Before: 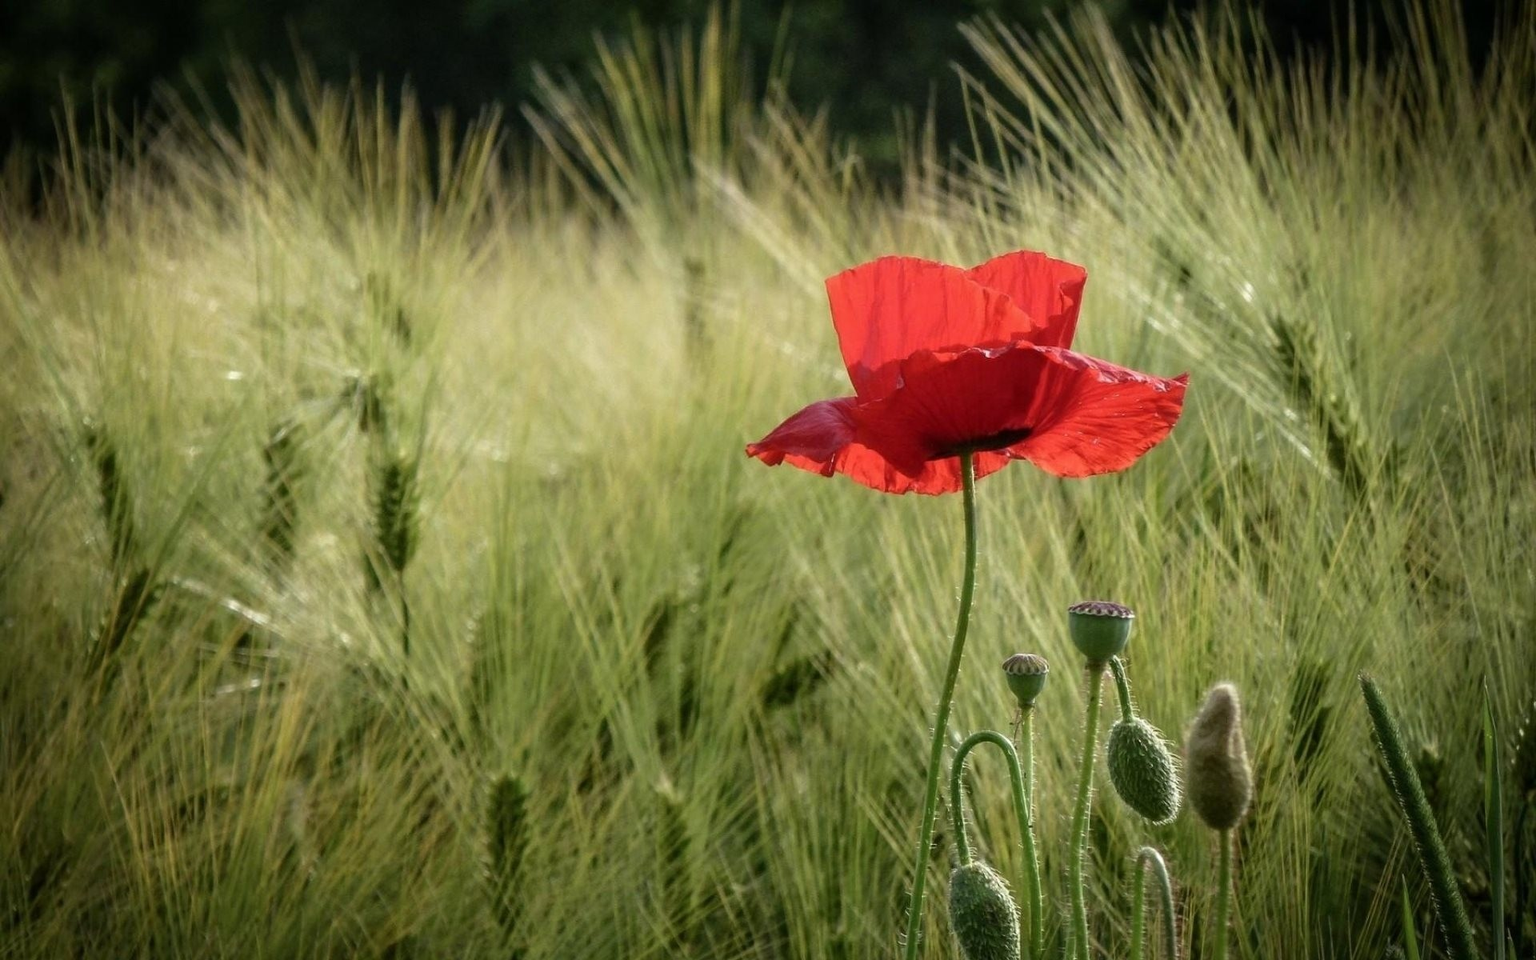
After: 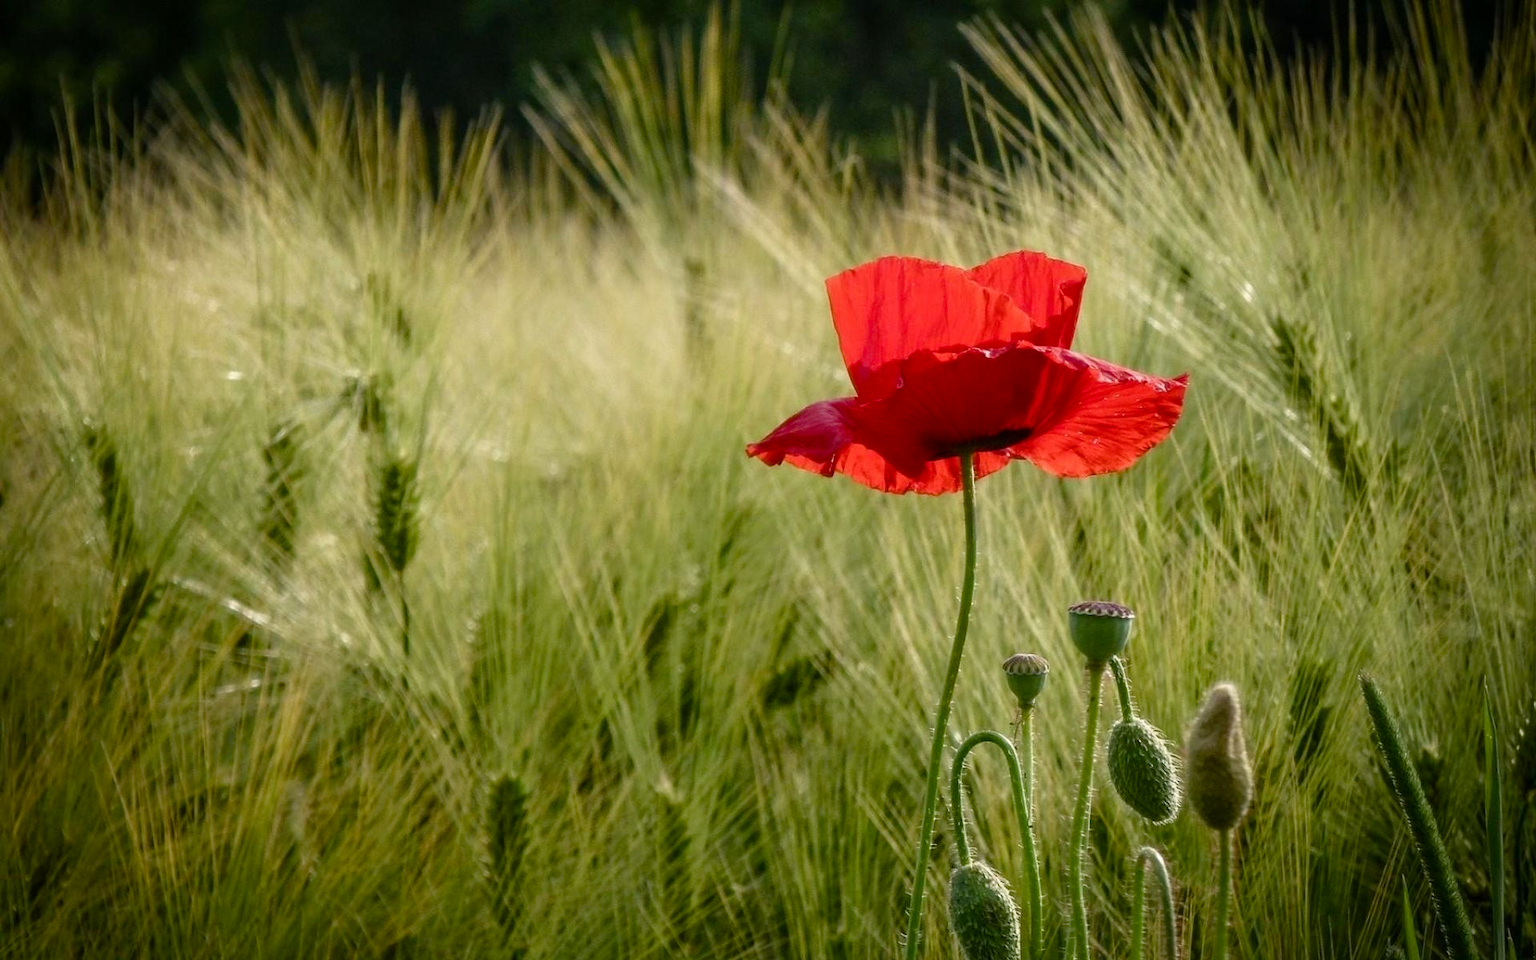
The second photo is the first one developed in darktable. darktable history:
color balance rgb: highlights gain › chroma 1.02%, highlights gain › hue 52.58°, perceptual saturation grading › global saturation 20%, perceptual saturation grading › highlights -25.852%, perceptual saturation grading › shadows 25.693%
